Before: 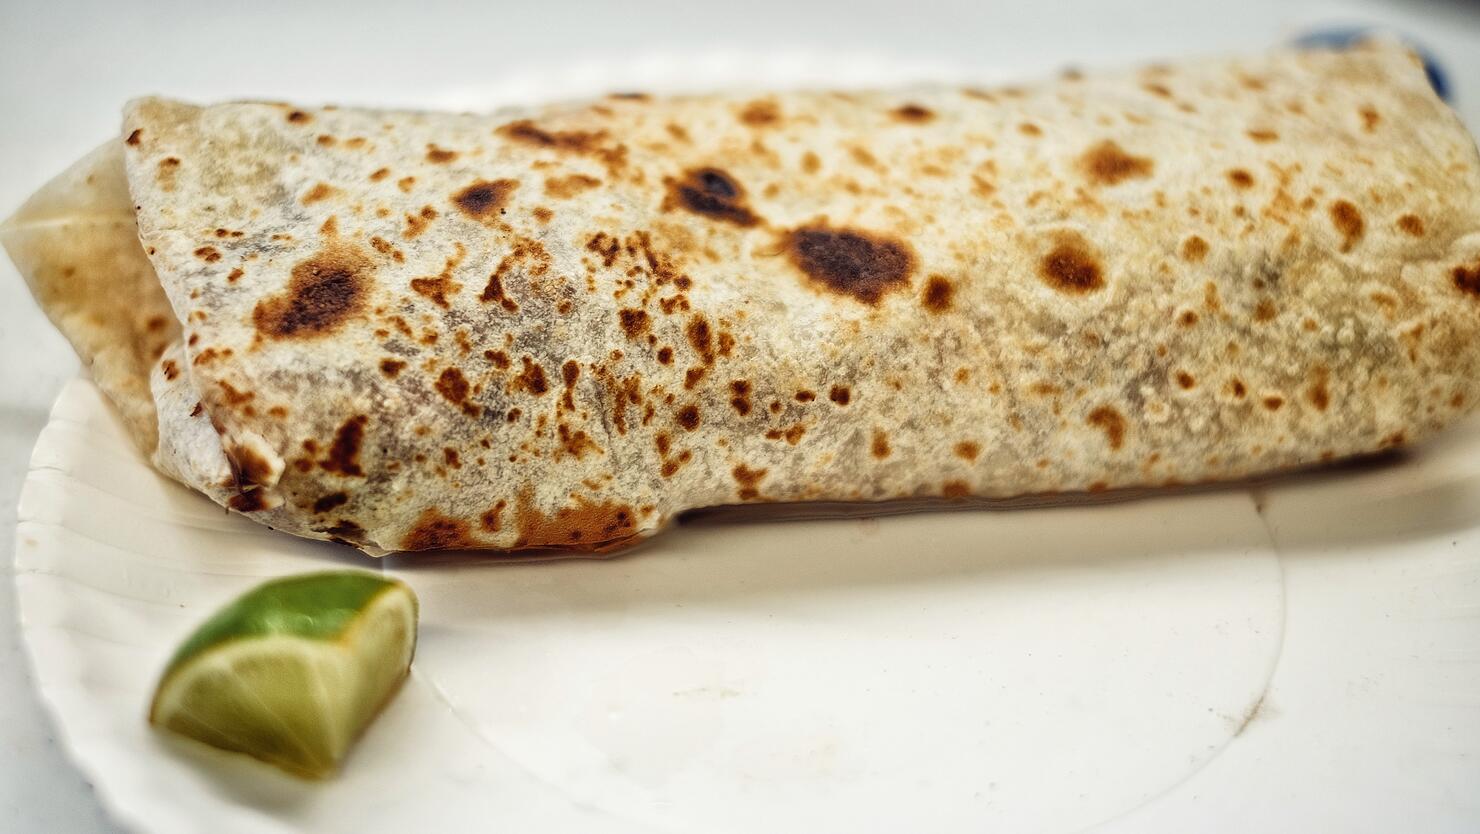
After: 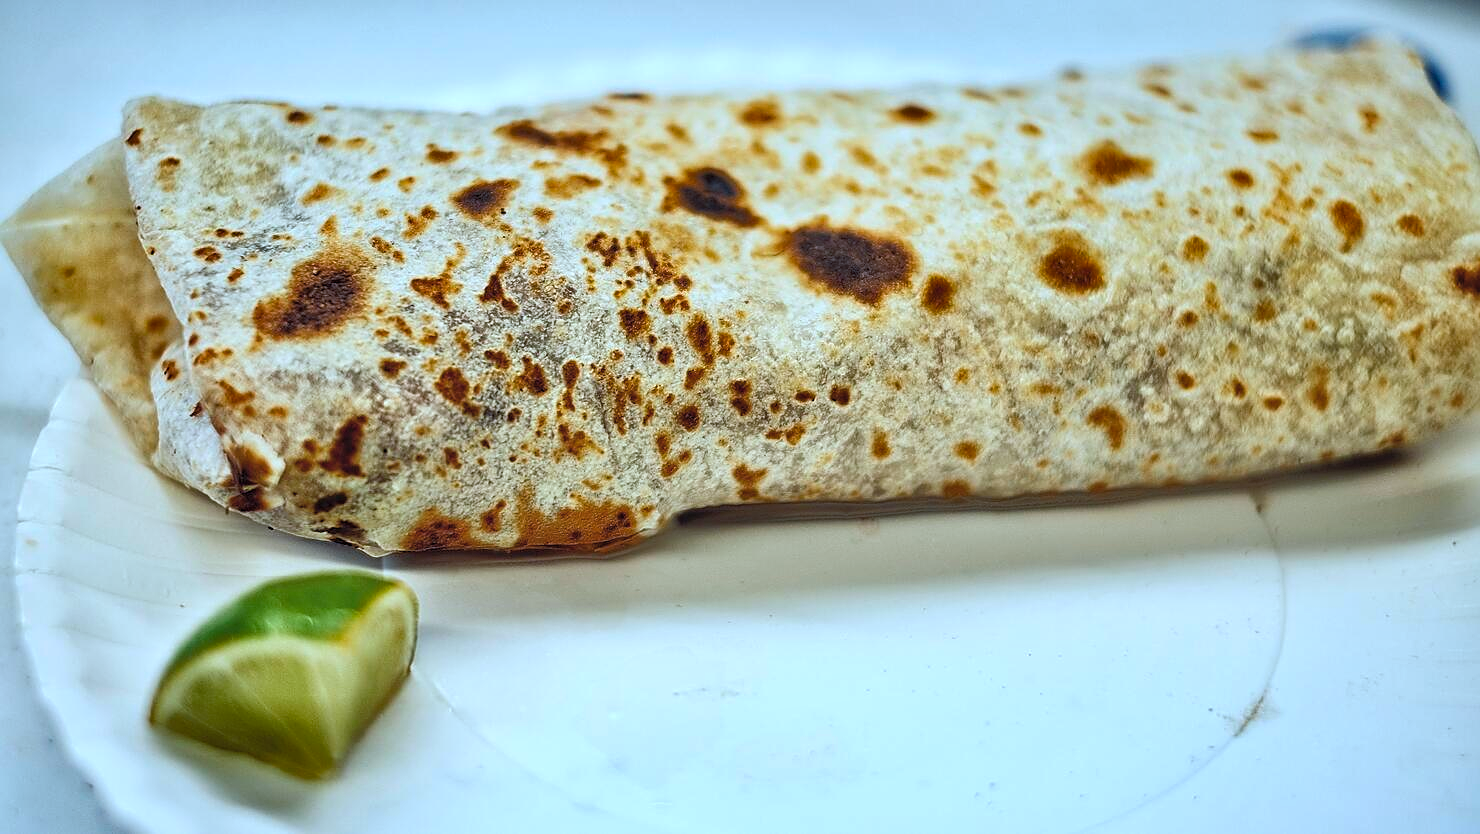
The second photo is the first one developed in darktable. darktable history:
sharpen: on, module defaults
color balance rgb: shadows lift › luminance -7.712%, shadows lift › chroma 2.138%, shadows lift › hue 164.78°, highlights gain › chroma 0.287%, highlights gain › hue 331.62°, perceptual saturation grading › global saturation 19.531%, global vibrance 9.581%
shadows and highlights: soften with gaussian
contrast brightness saturation: brightness 0.145
color calibration: x 0.382, y 0.371, temperature 3917.31 K, saturation algorithm version 1 (2020)
